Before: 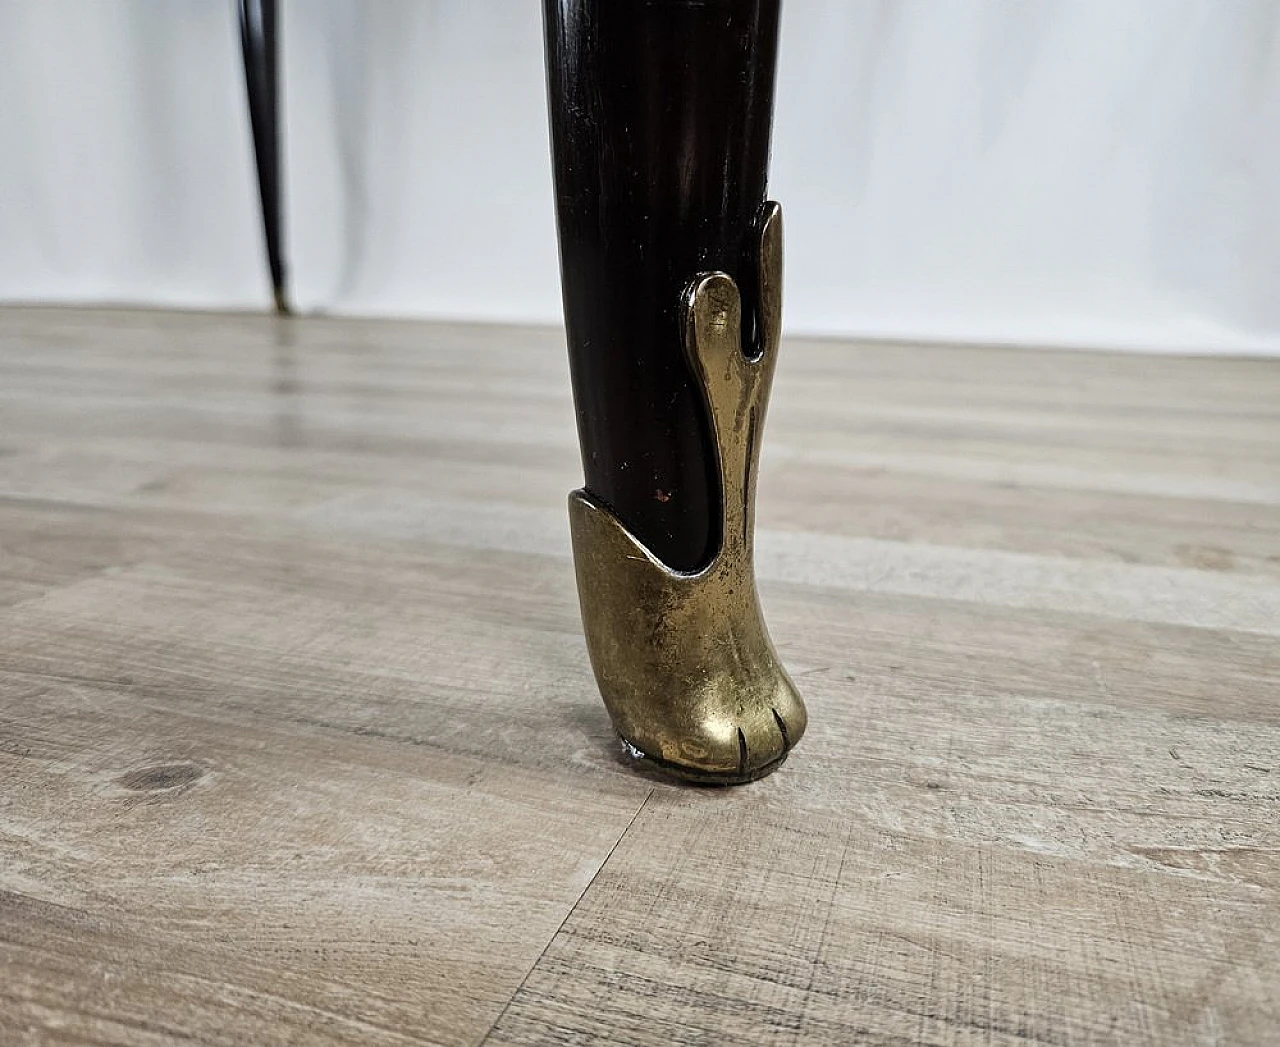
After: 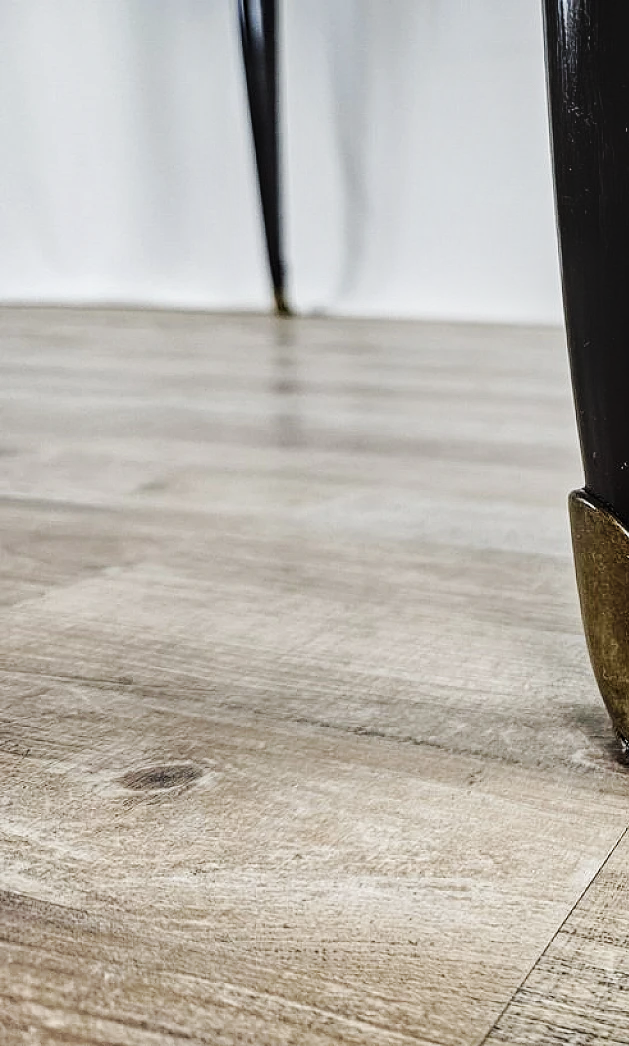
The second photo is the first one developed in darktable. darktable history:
crop and rotate: left 0%, top 0%, right 50.845%
base curve: curves: ch0 [(0, 0) (0.032, 0.025) (0.121, 0.166) (0.206, 0.329) (0.605, 0.79) (1, 1)], preserve colors none
local contrast: detail 130%
exposure: exposure -0.157 EV, compensate highlight preservation false
